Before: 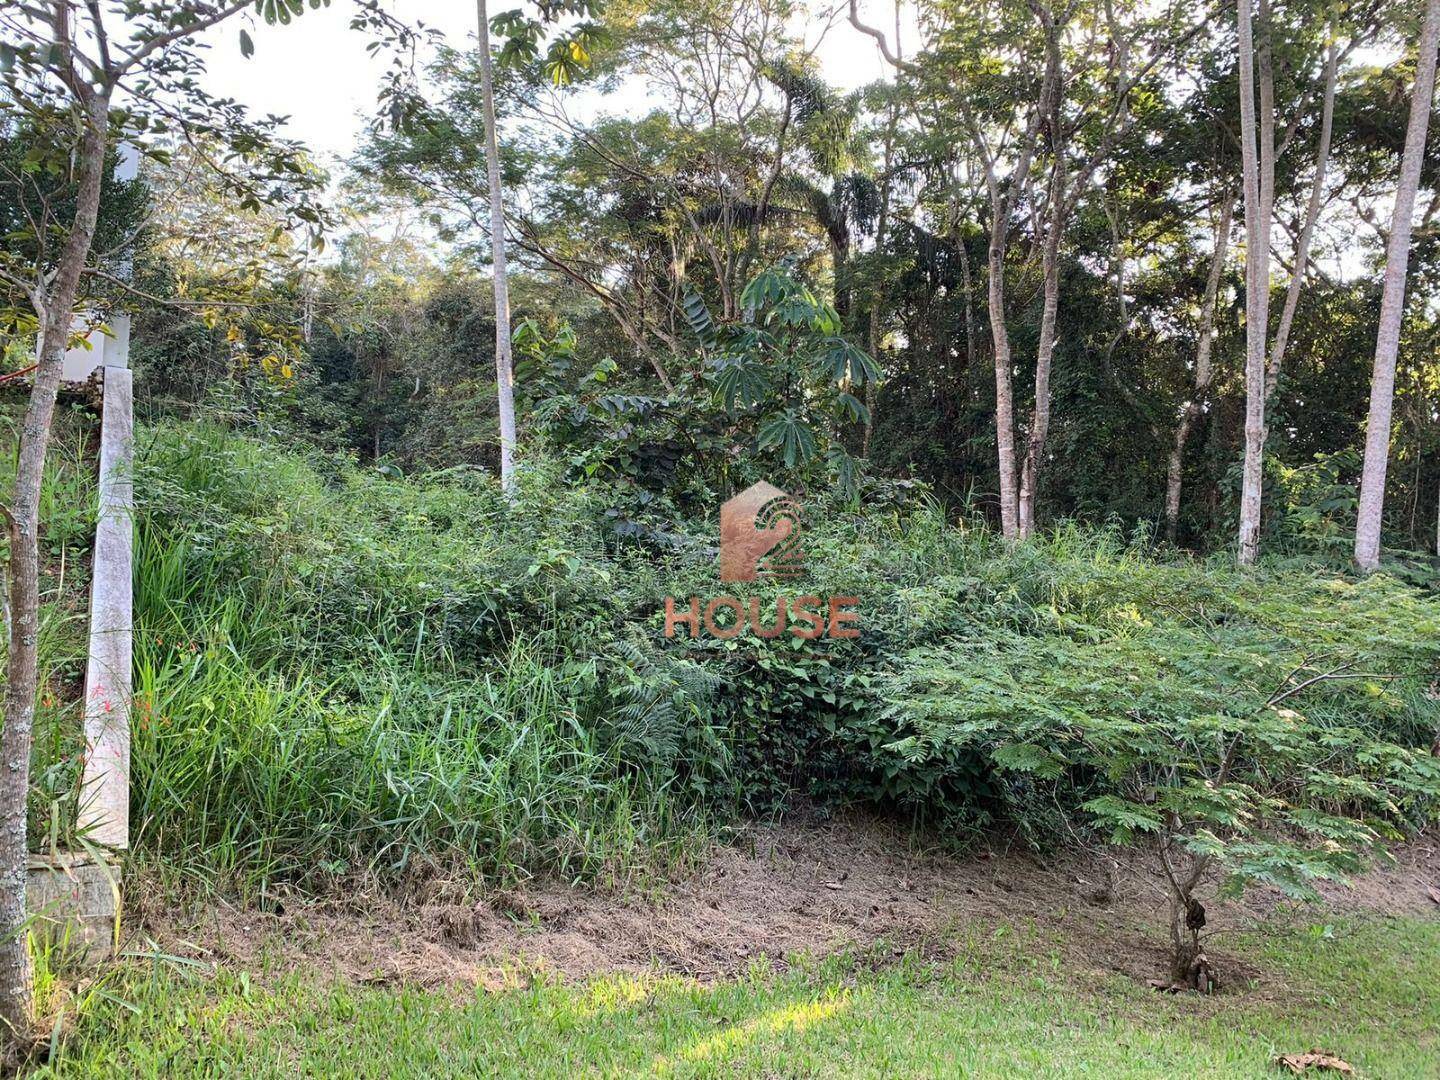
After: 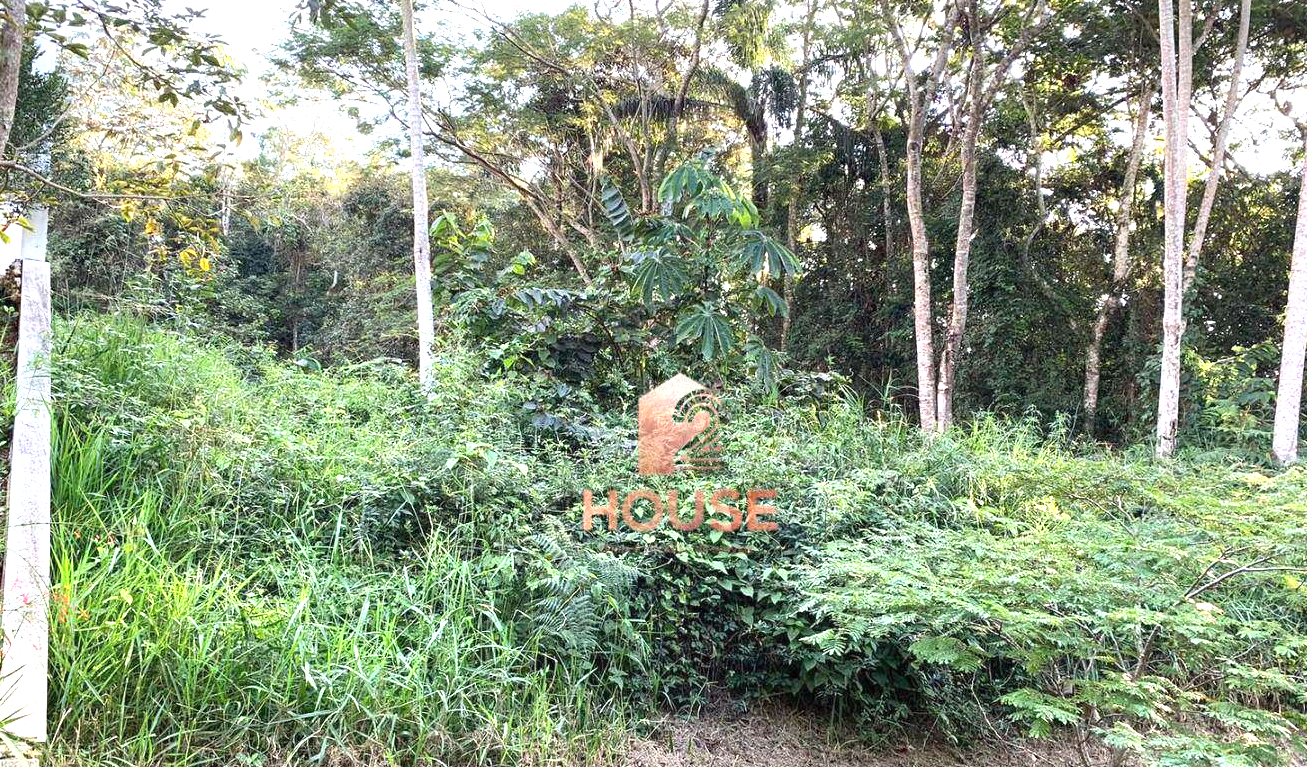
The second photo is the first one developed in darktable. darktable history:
exposure: black level correction 0, exposure 1.105 EV, compensate highlight preservation false
crop: left 5.738%, top 9.953%, right 3.49%, bottom 18.941%
